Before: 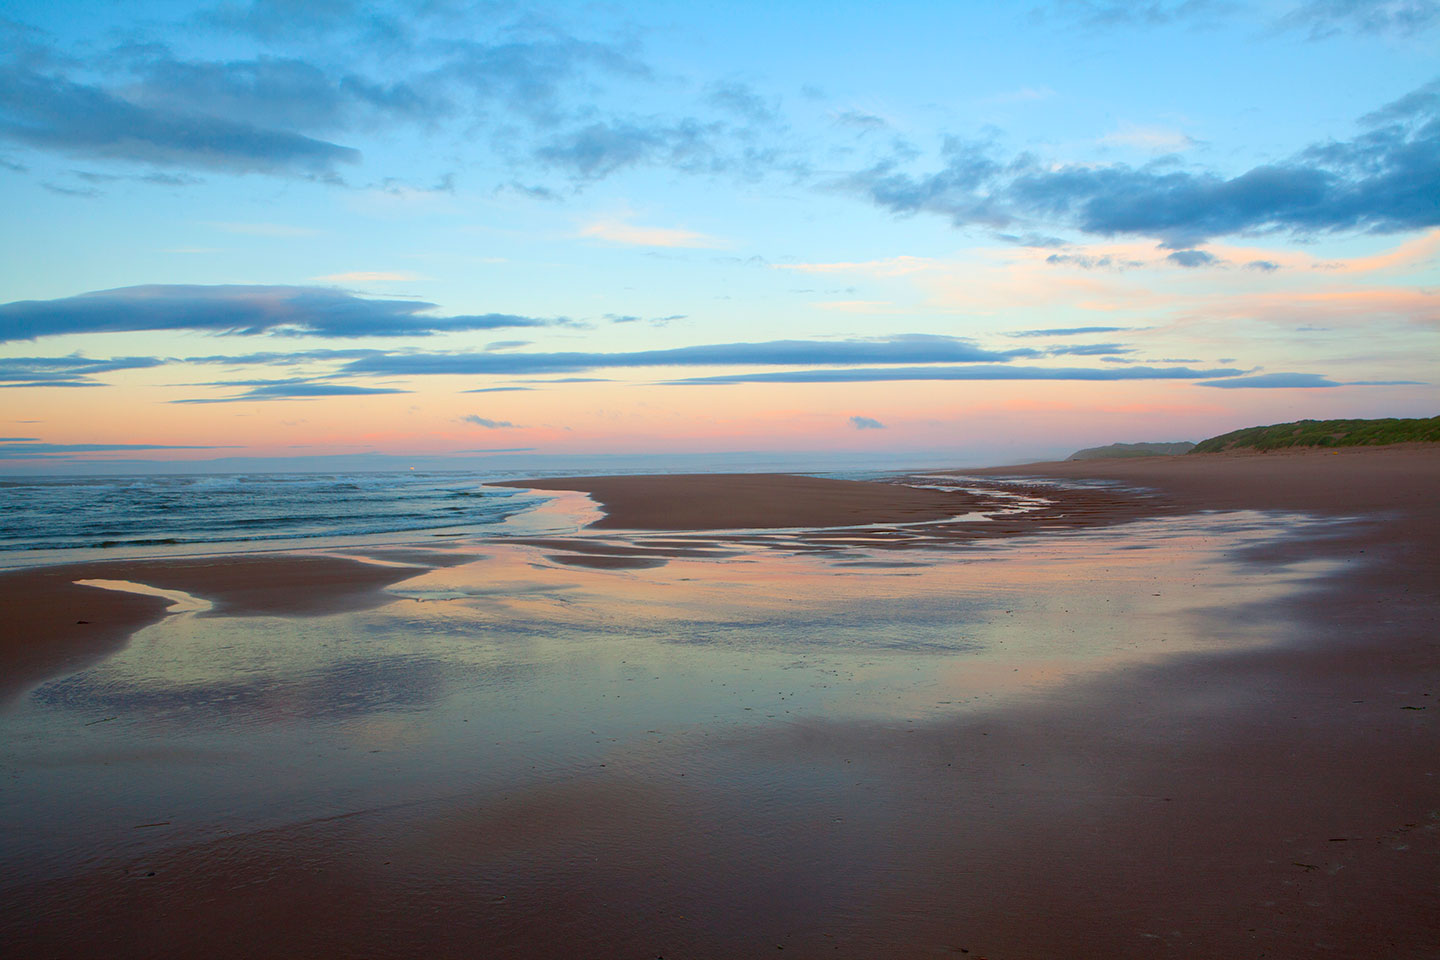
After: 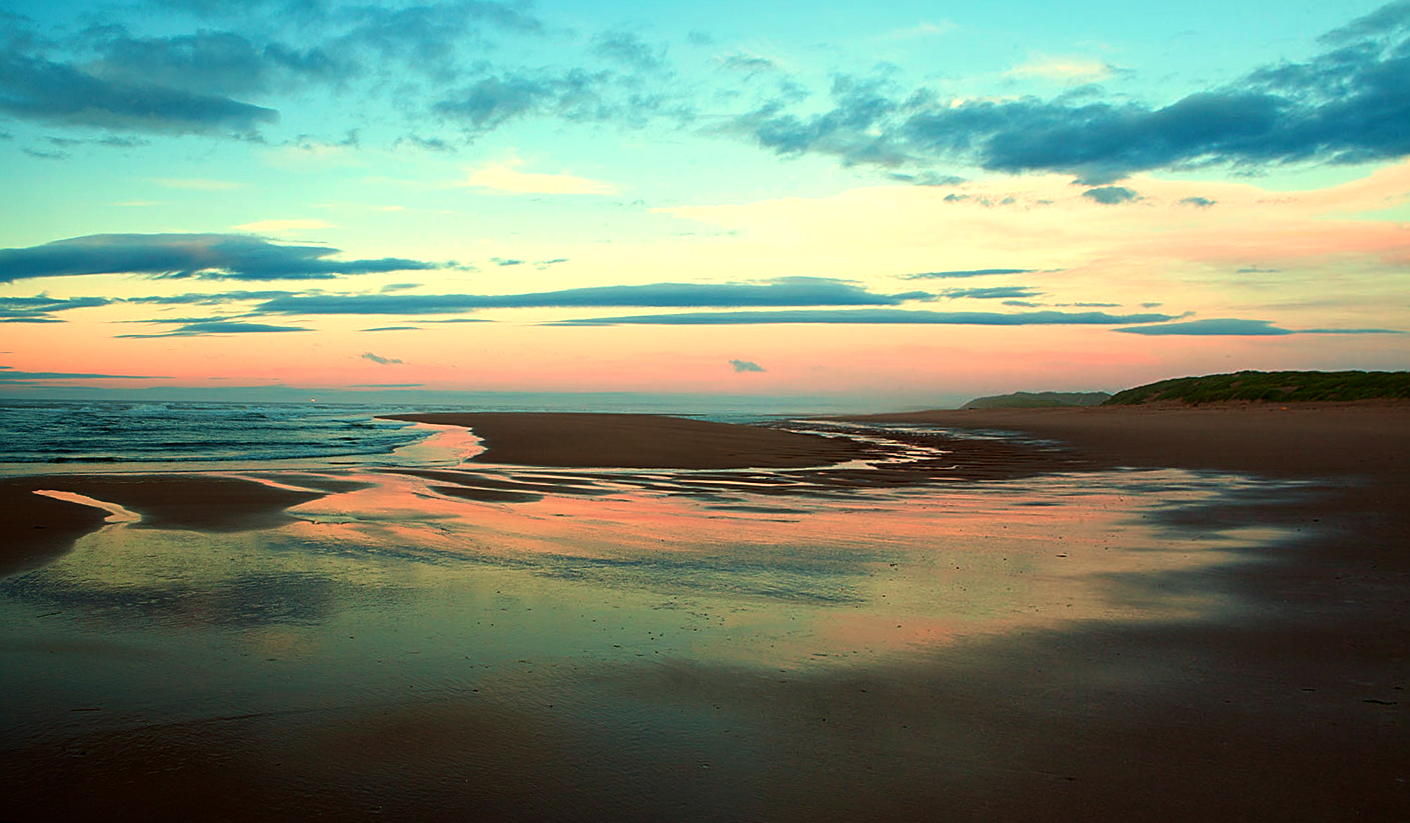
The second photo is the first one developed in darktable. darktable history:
sharpen: on, module defaults
color zones: curves: ch1 [(0, 0.469) (0.072, 0.457) (0.243, 0.494) (0.429, 0.5) (0.571, 0.5) (0.714, 0.5) (0.857, 0.5) (1, 0.469)]; ch2 [(0, 0.499) (0.143, 0.467) (0.242, 0.436) (0.429, 0.493) (0.571, 0.5) (0.714, 0.5) (0.857, 0.5) (1, 0.499)]
color balance: mode lift, gamma, gain (sRGB), lift [1.014, 0.966, 0.918, 0.87], gamma [0.86, 0.734, 0.918, 0.976], gain [1.063, 1.13, 1.063, 0.86]
rotate and perspective: rotation 1.69°, lens shift (vertical) -0.023, lens shift (horizontal) -0.291, crop left 0.025, crop right 0.988, crop top 0.092, crop bottom 0.842
